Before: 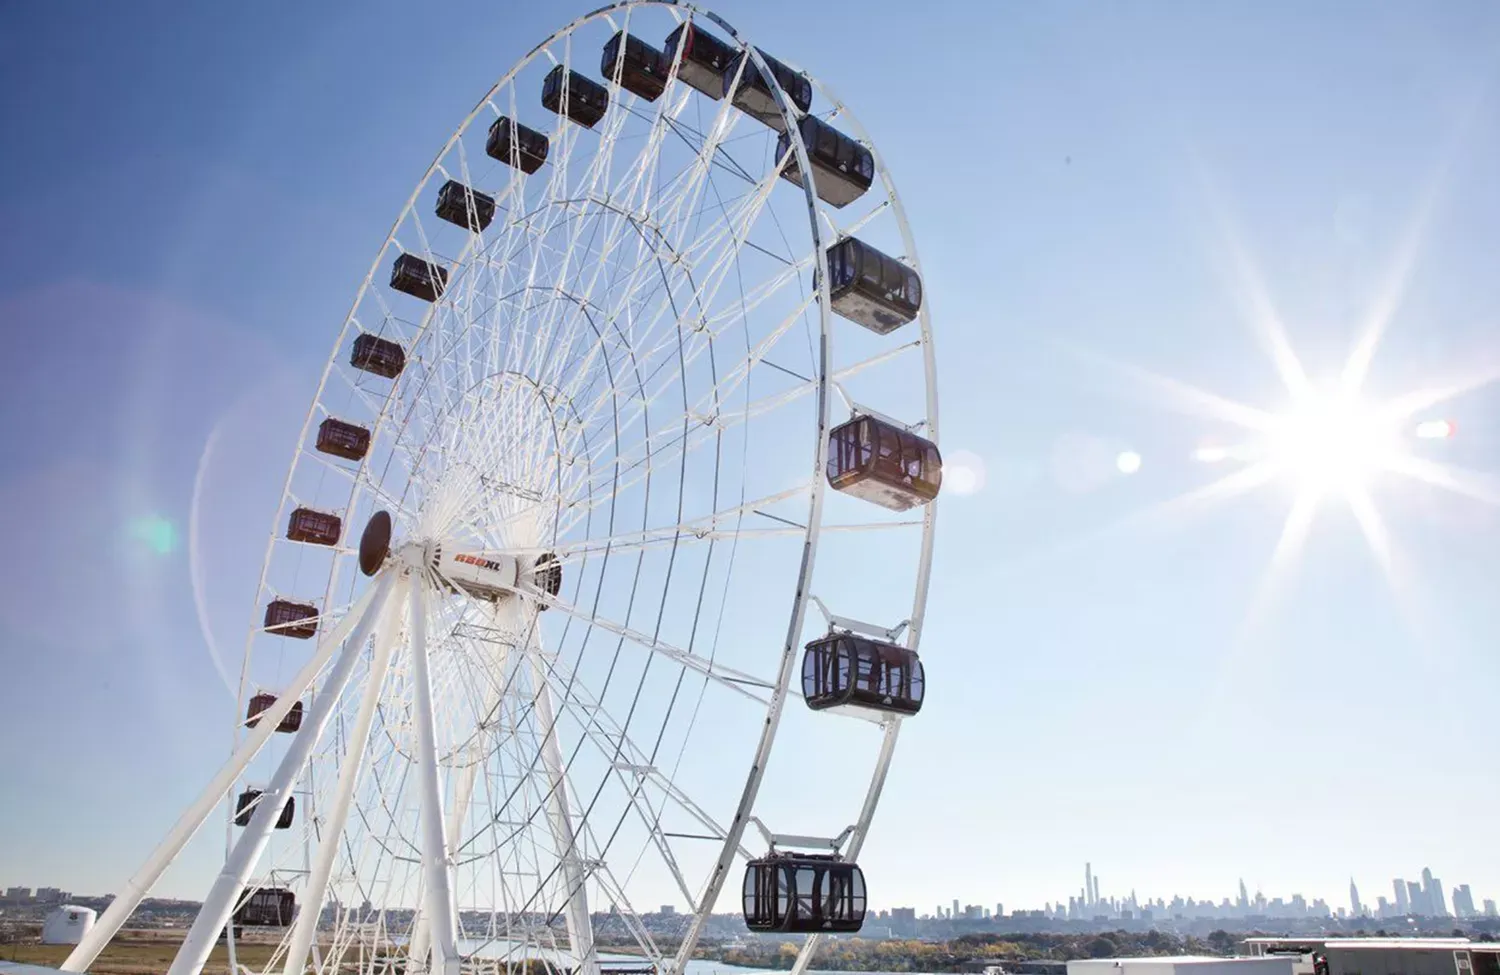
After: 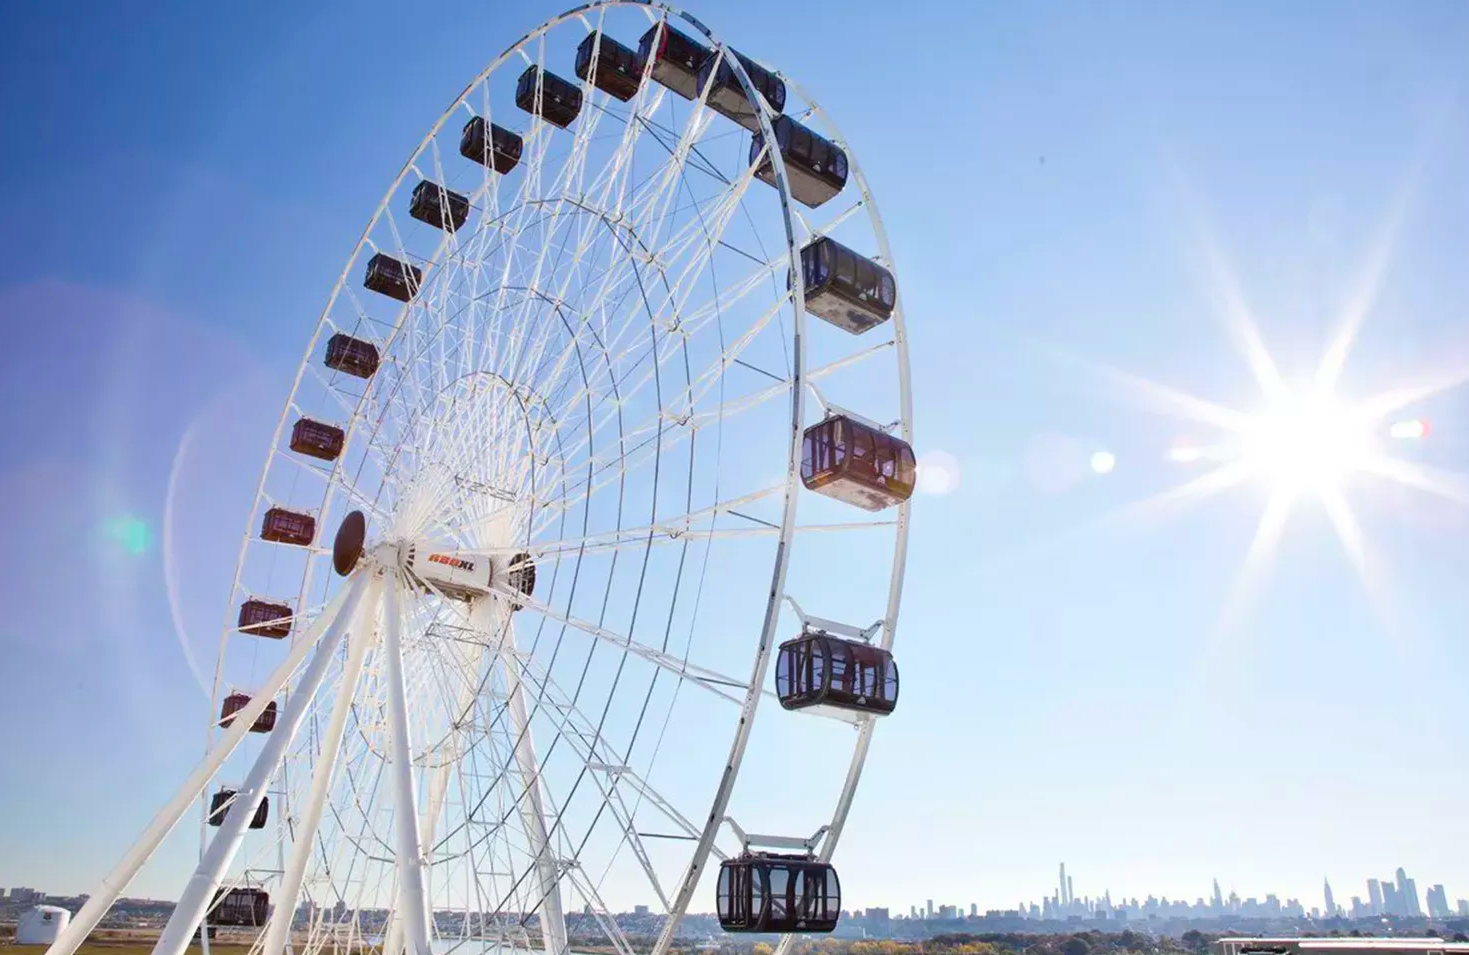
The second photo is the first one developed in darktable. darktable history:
crop: left 1.743%, right 0.268%, bottom 2.011%
color balance rgb: linear chroma grading › global chroma 10%, perceptual saturation grading › global saturation 30%, global vibrance 10%
white balance: emerald 1
